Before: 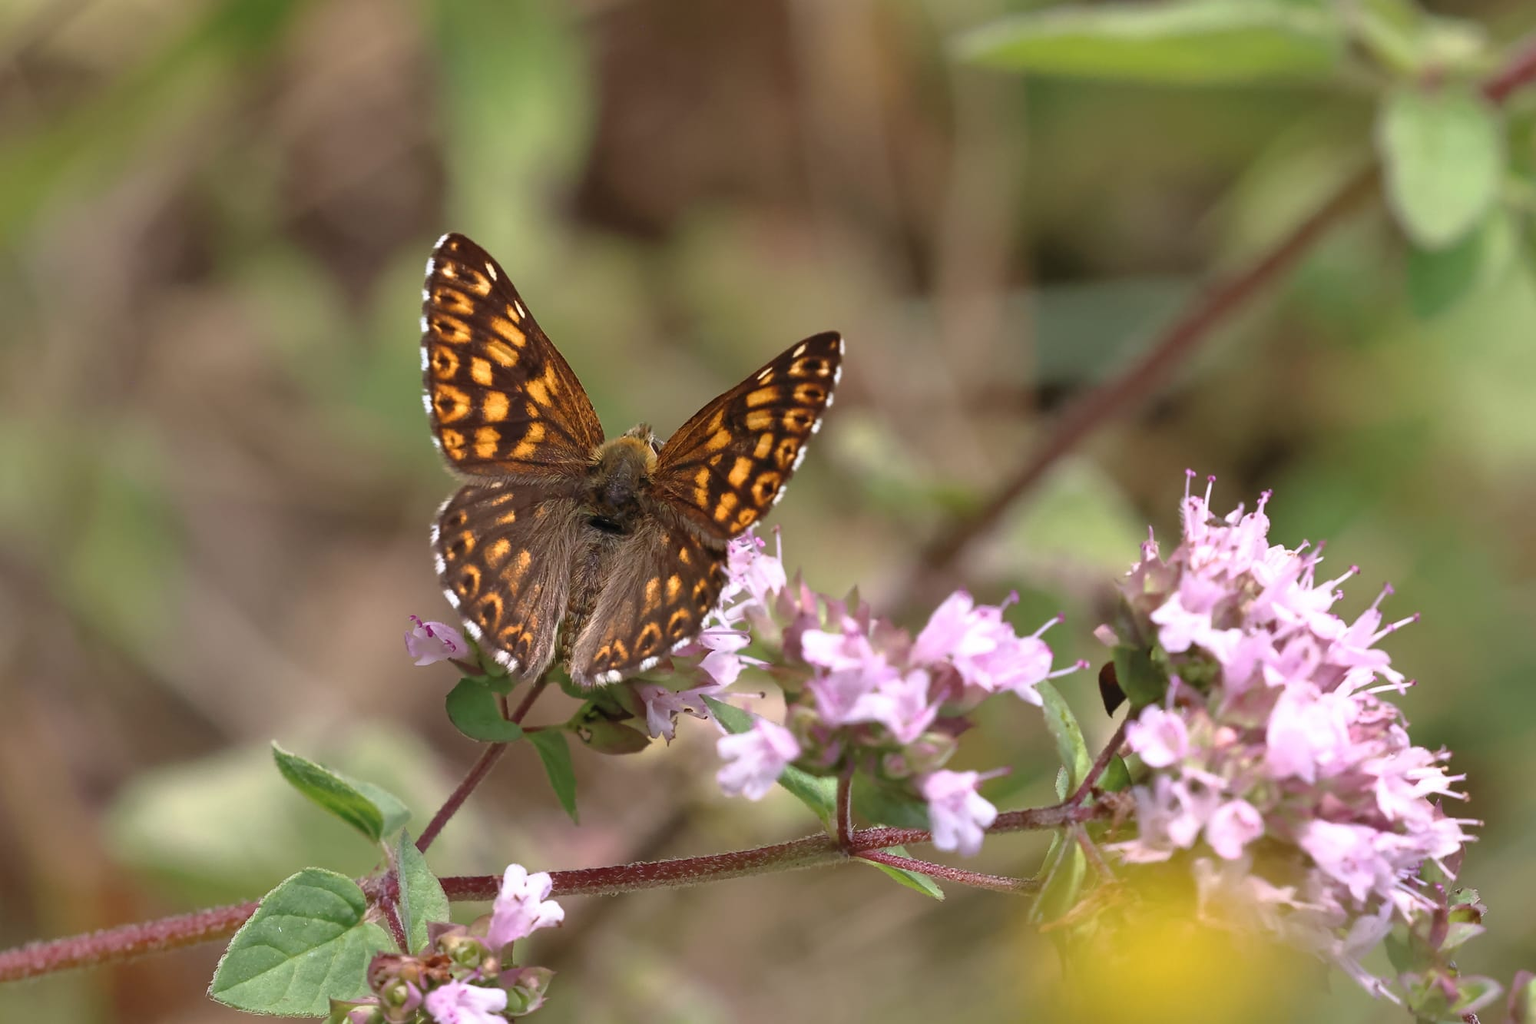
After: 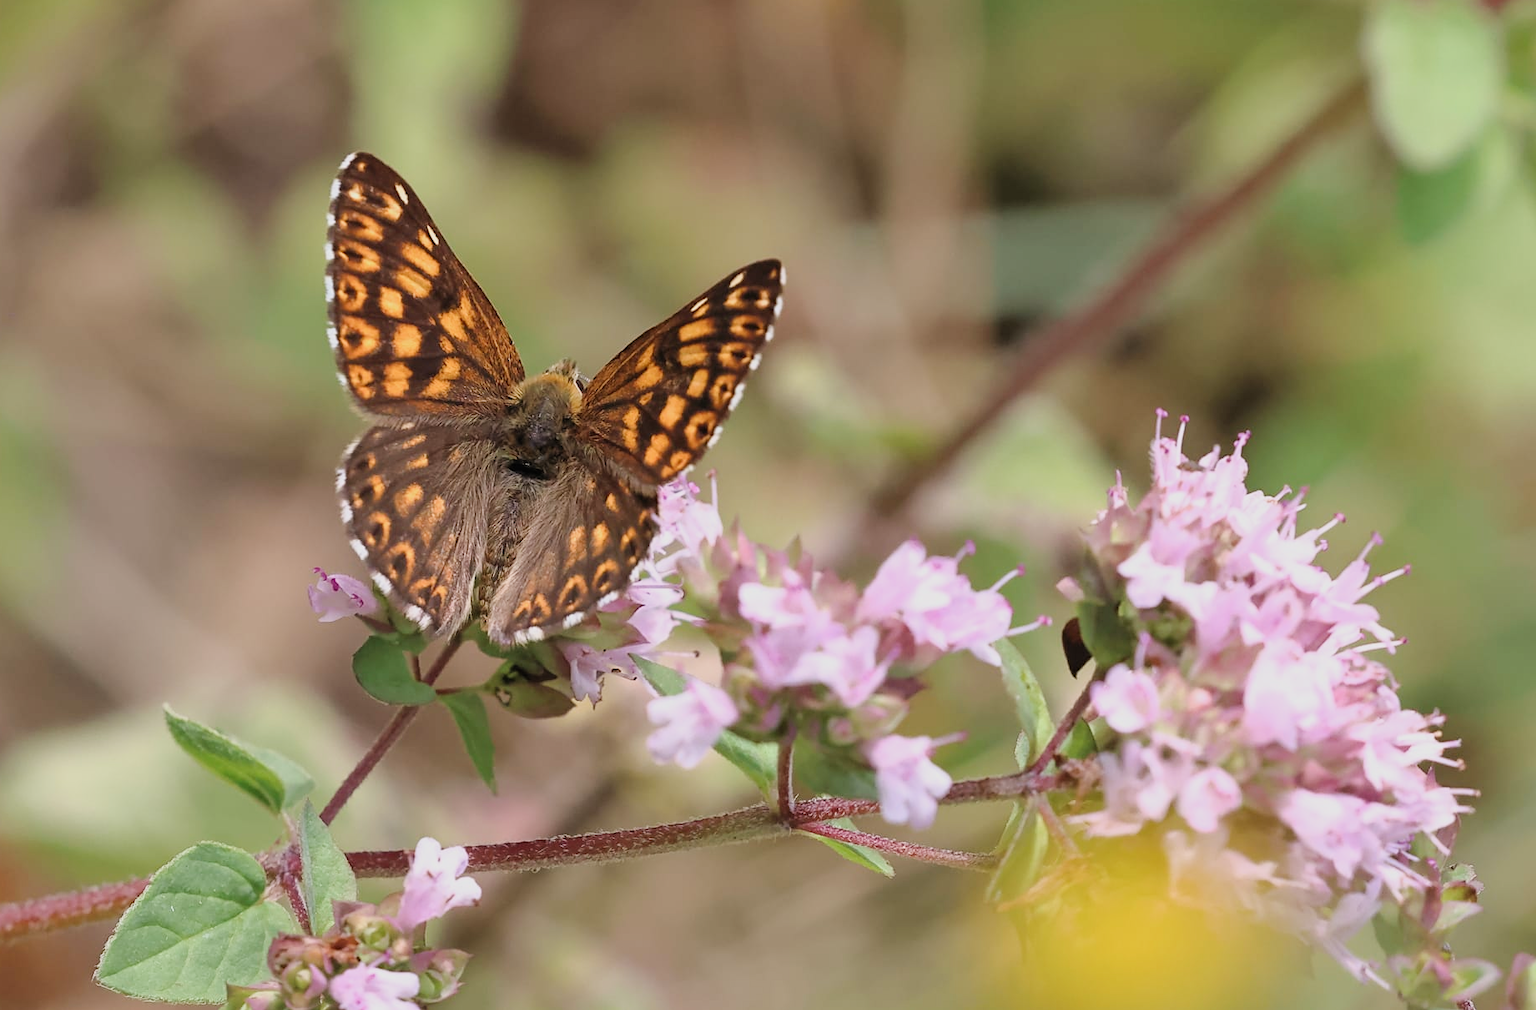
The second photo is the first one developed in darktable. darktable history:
crop and rotate: left 7.909%, top 9.095%
exposure: black level correction -0.002, exposure 0.543 EV, compensate highlight preservation false
filmic rgb: black relative exposure -7.65 EV, white relative exposure 4.56 EV, hardness 3.61
sharpen: amount 0.202
